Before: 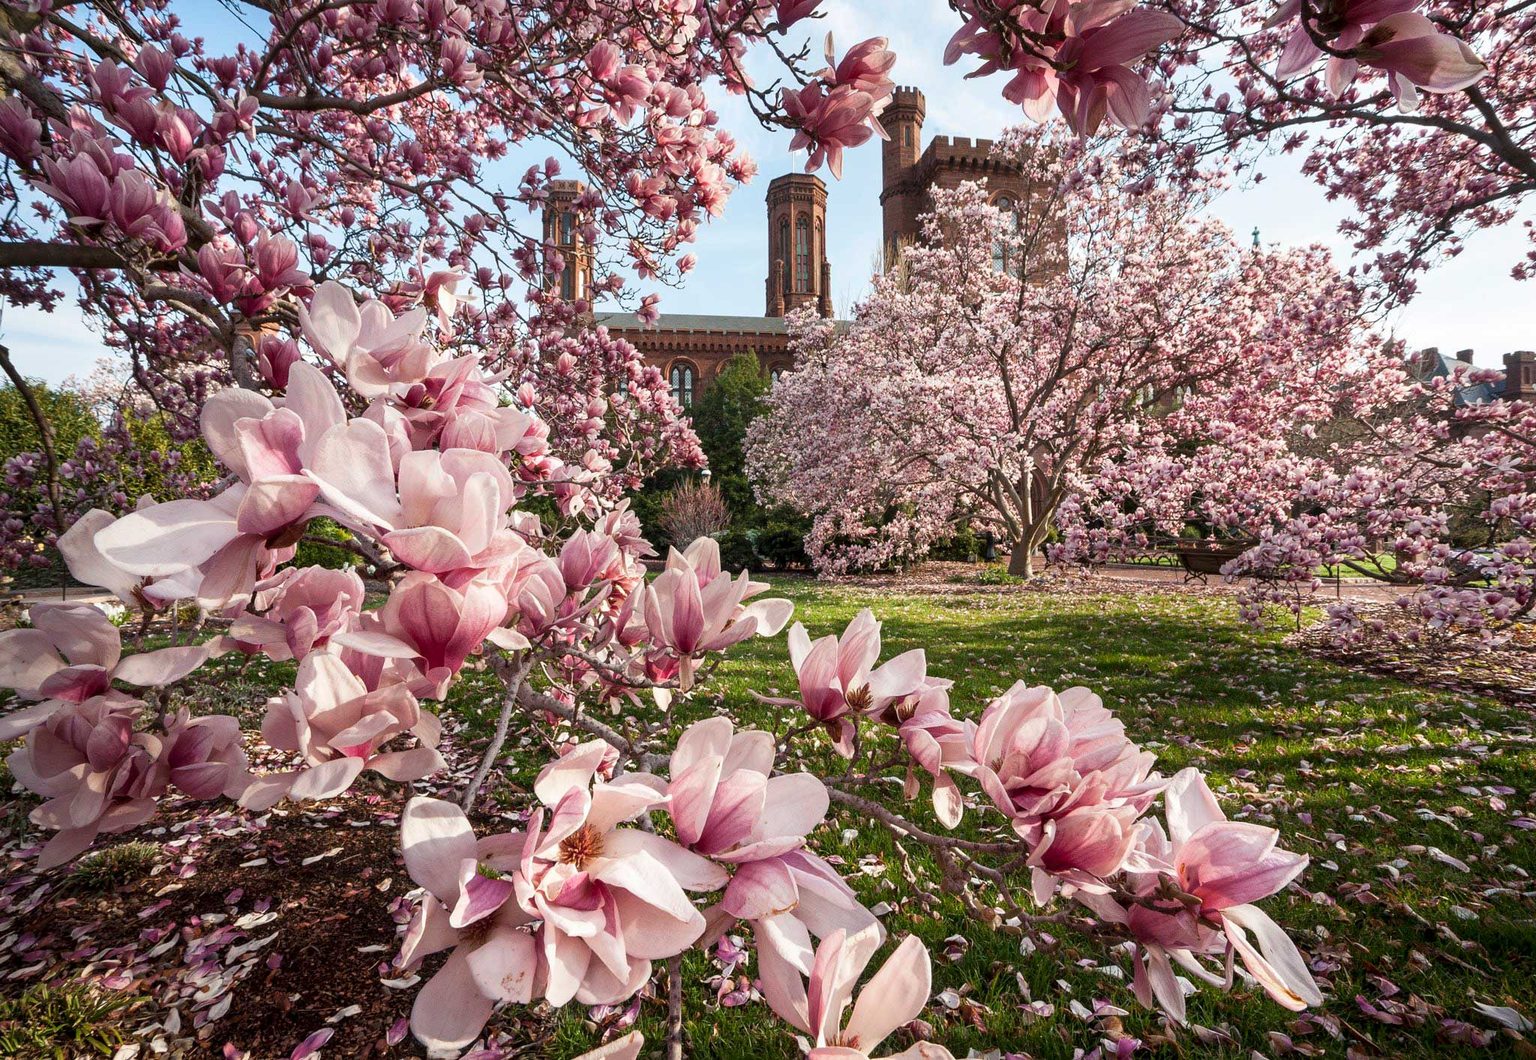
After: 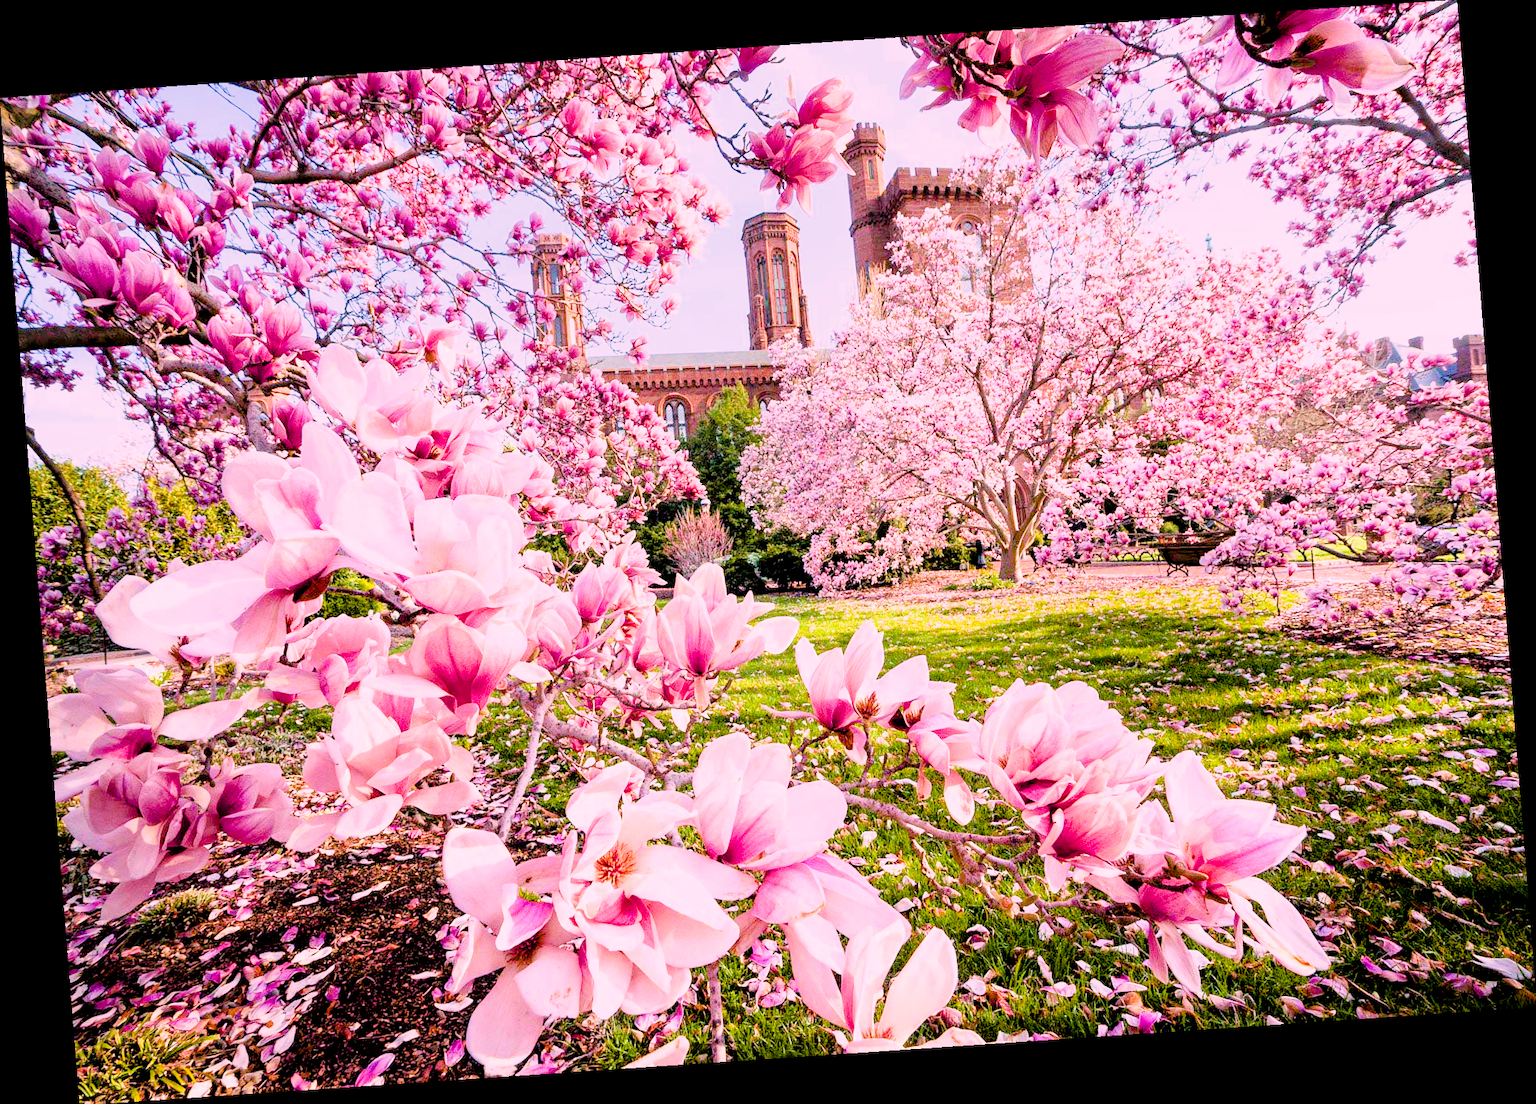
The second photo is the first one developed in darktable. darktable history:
filmic rgb: black relative exposure -4.14 EV, white relative exposure 5.1 EV, hardness 2.11, contrast 1.165
exposure: black level correction 0.005, exposure 2.084 EV, compensate highlight preservation false
color correction: highlights a* 14.52, highlights b* 4.84
white balance: red 0.967, blue 1.119, emerald 0.756
color balance rgb: perceptual saturation grading › global saturation 20%, perceptual saturation grading › highlights -25%, perceptual saturation grading › shadows 25%, global vibrance 50%
rotate and perspective: rotation -4.2°, shear 0.006, automatic cropping off
